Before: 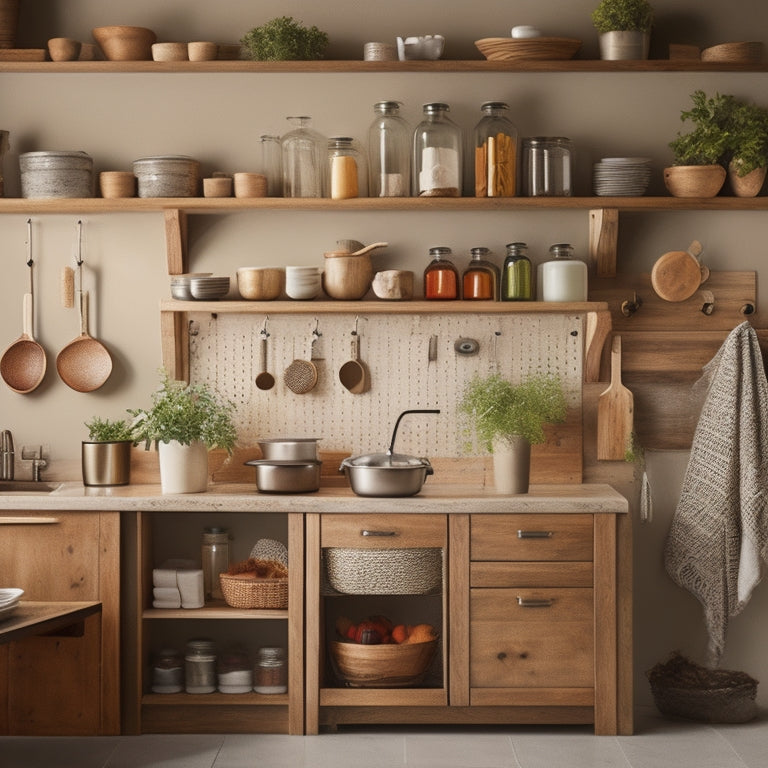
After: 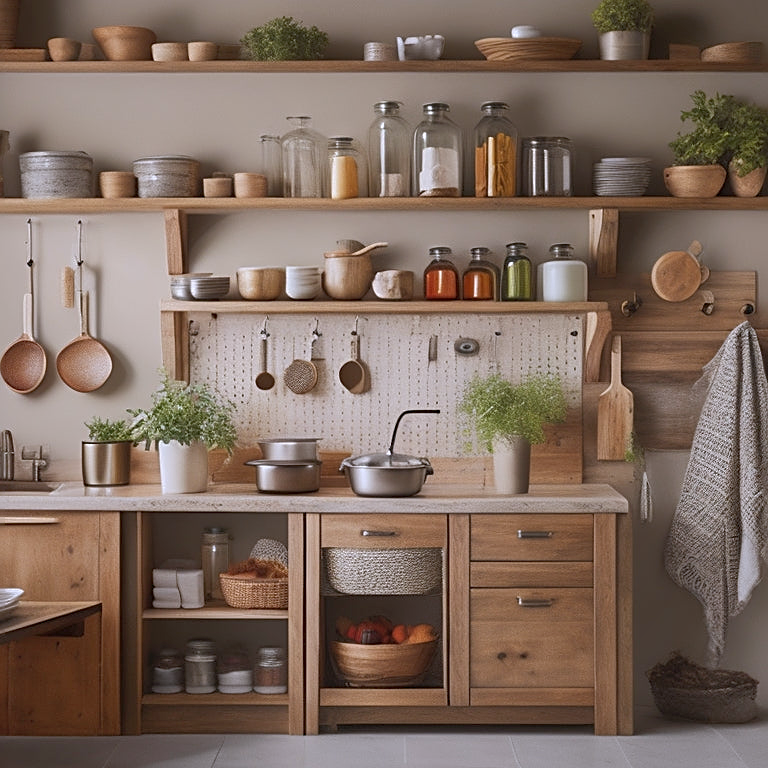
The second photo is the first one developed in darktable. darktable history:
white balance: red 0.967, blue 1.119, emerald 0.756
sharpen: on, module defaults
shadows and highlights: on, module defaults
